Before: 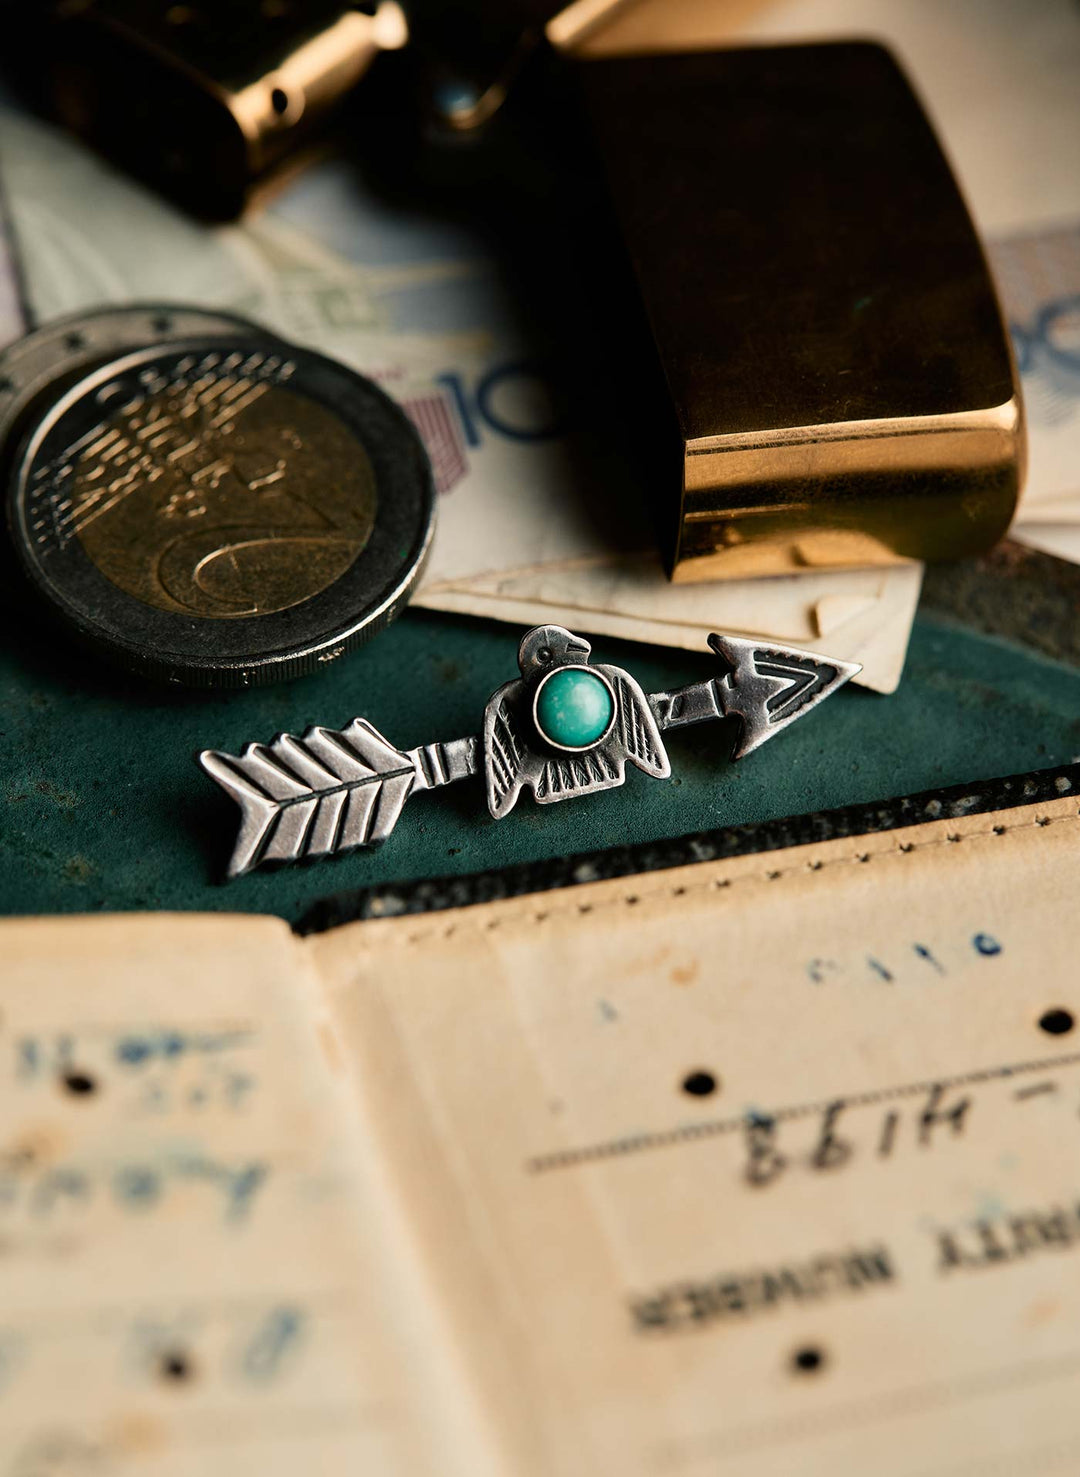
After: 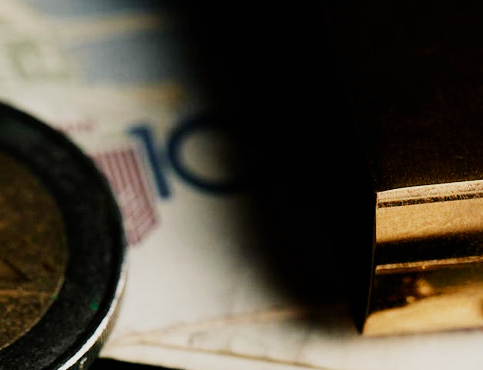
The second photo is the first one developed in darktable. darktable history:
sigmoid: skew -0.2, preserve hue 0%, red attenuation 0.1, red rotation 0.035, green attenuation 0.1, green rotation -0.017, blue attenuation 0.15, blue rotation -0.052, base primaries Rec2020
crop: left 28.64%, top 16.832%, right 26.637%, bottom 58.055%
exposure: exposure 0.566 EV, compensate highlight preservation false
